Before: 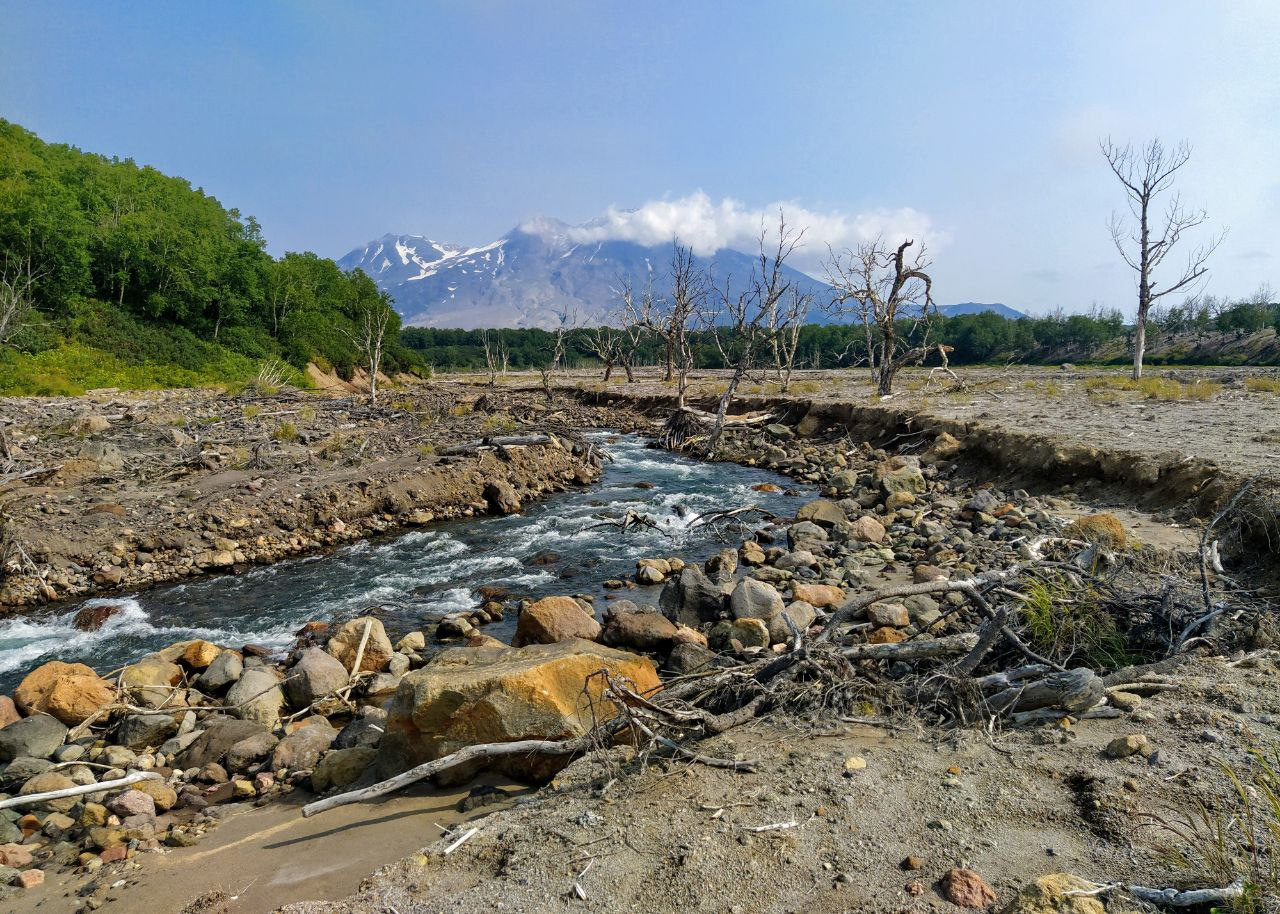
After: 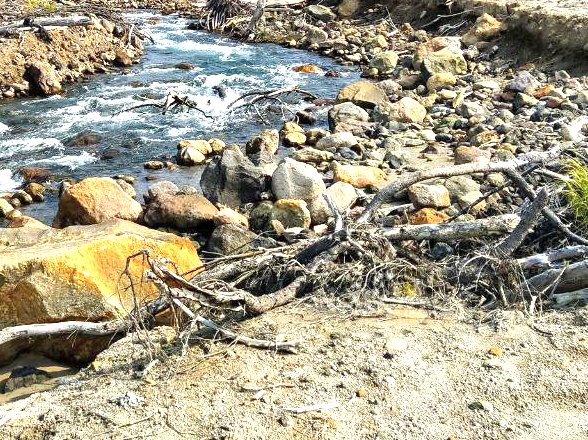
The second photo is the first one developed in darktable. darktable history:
exposure: black level correction 0, exposure 1.548 EV, compensate exposure bias true, compensate highlight preservation false
crop: left 35.876%, top 45.917%, right 18.162%, bottom 5.903%
